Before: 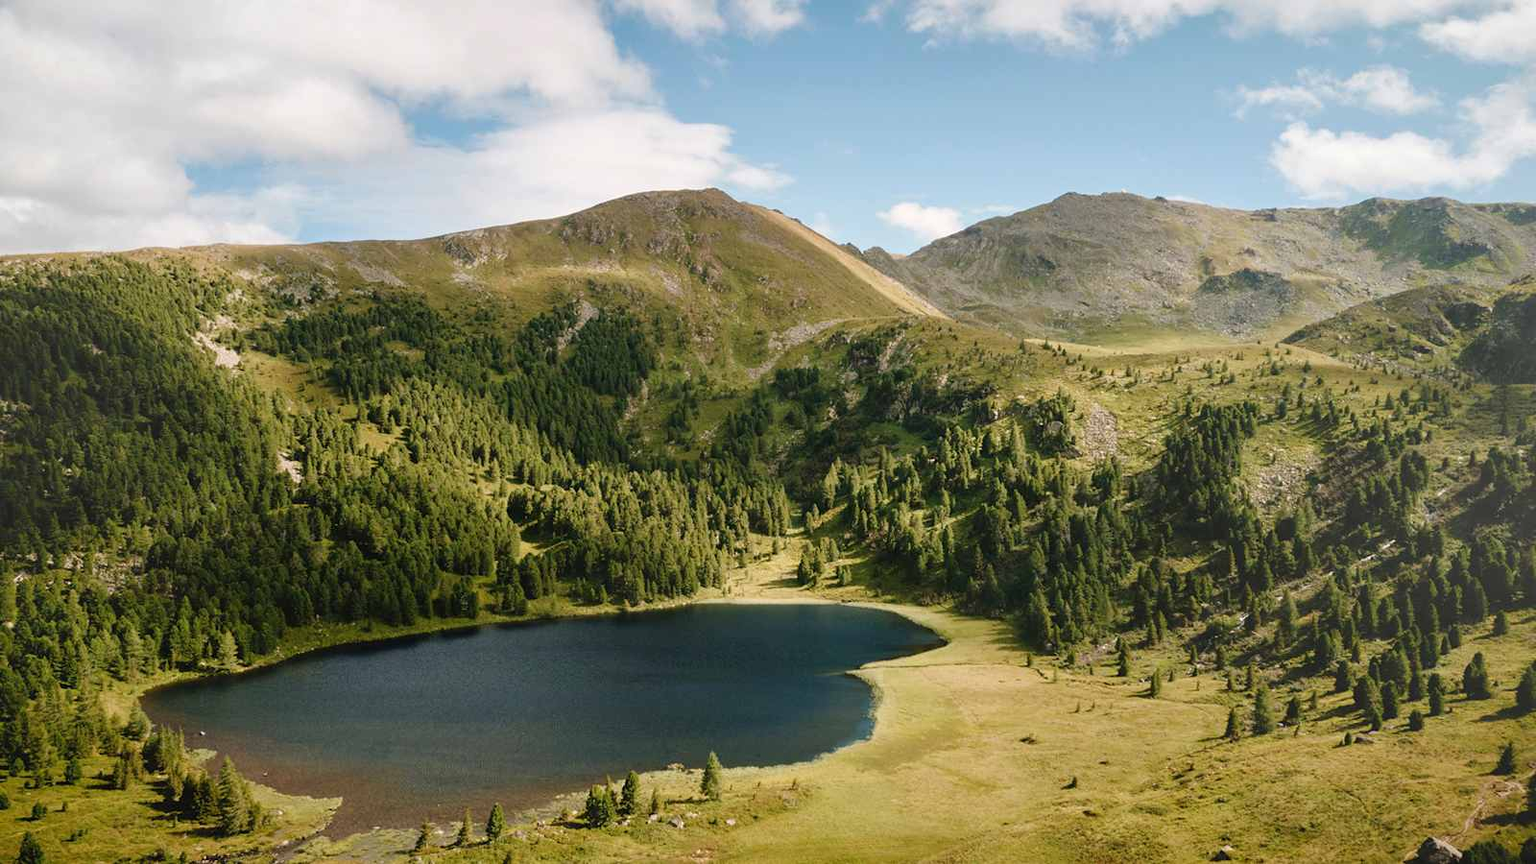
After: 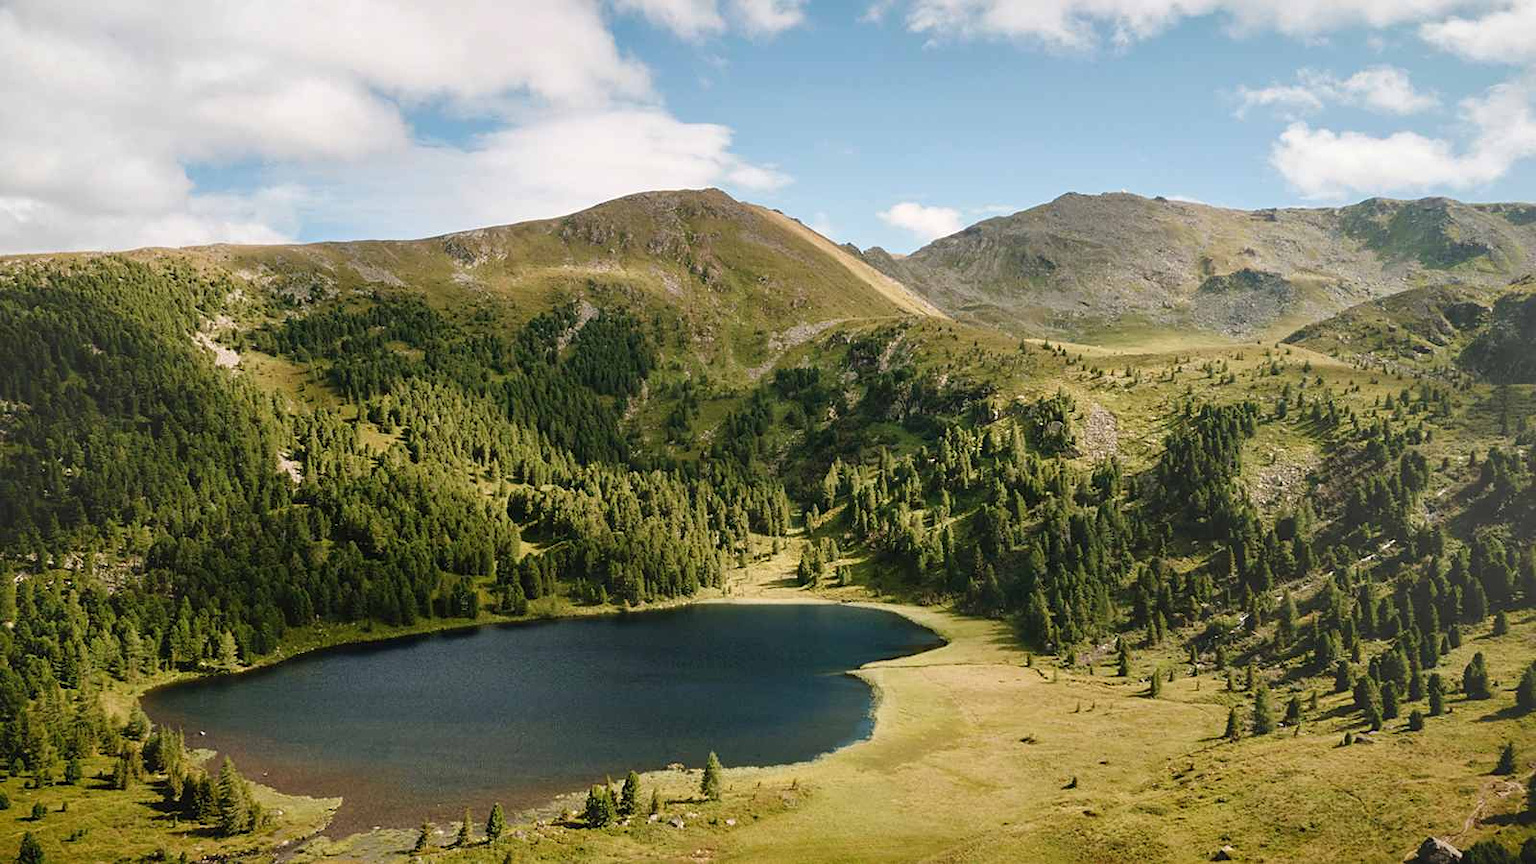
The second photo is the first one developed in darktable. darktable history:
sharpen: amount 0.212
